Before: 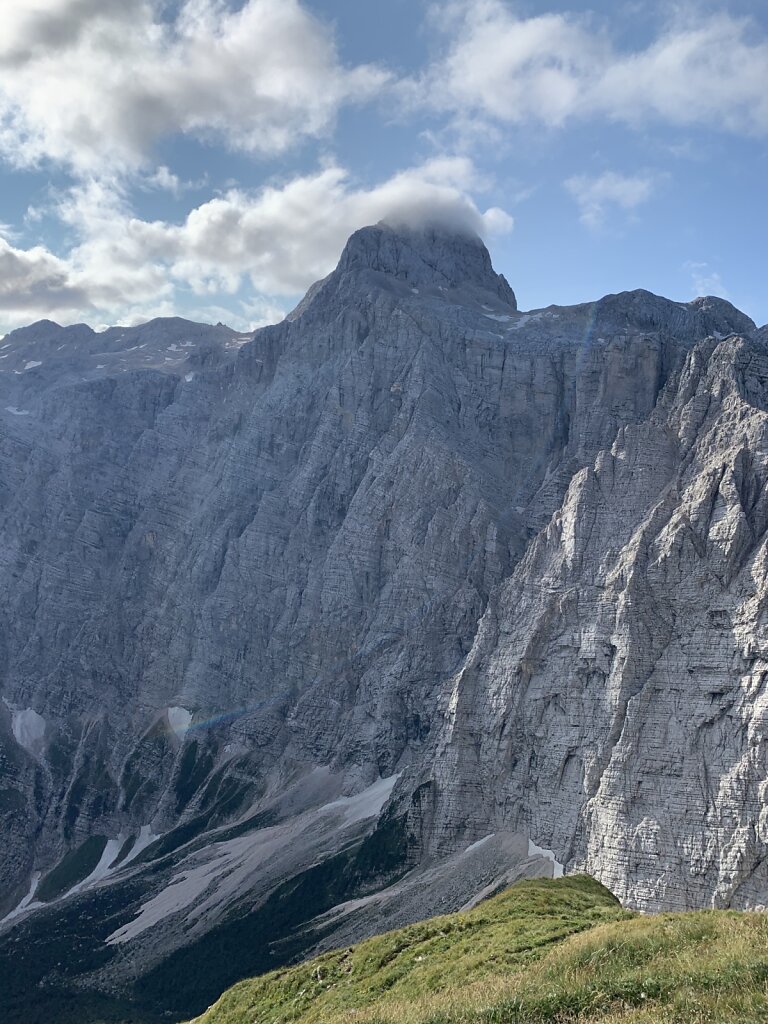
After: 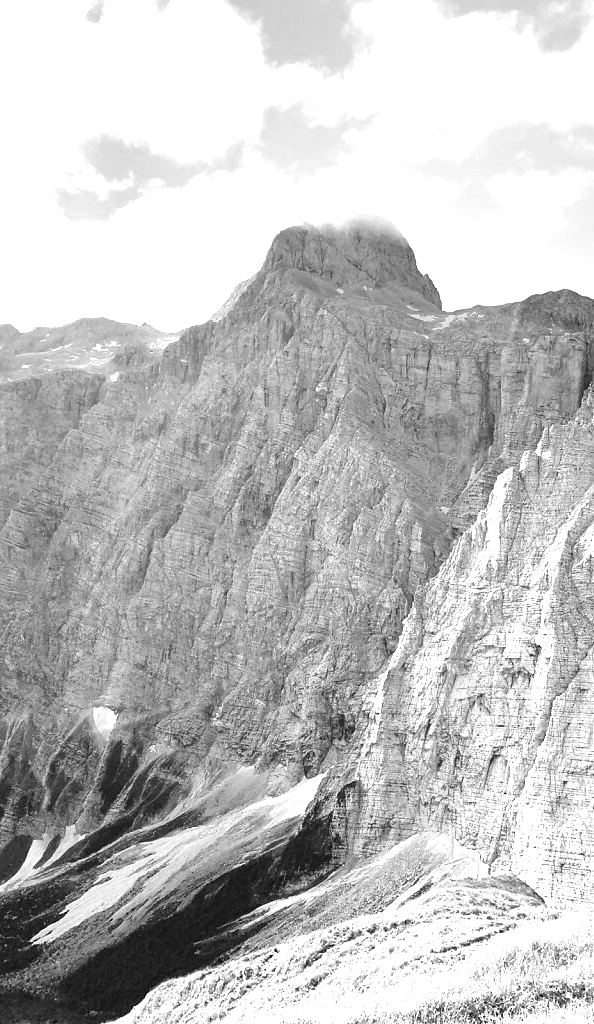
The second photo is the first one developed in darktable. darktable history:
white balance: red 4.26, blue 1.802
crop: left 9.88%, right 12.664%
monochrome: a 79.32, b 81.83, size 1.1
